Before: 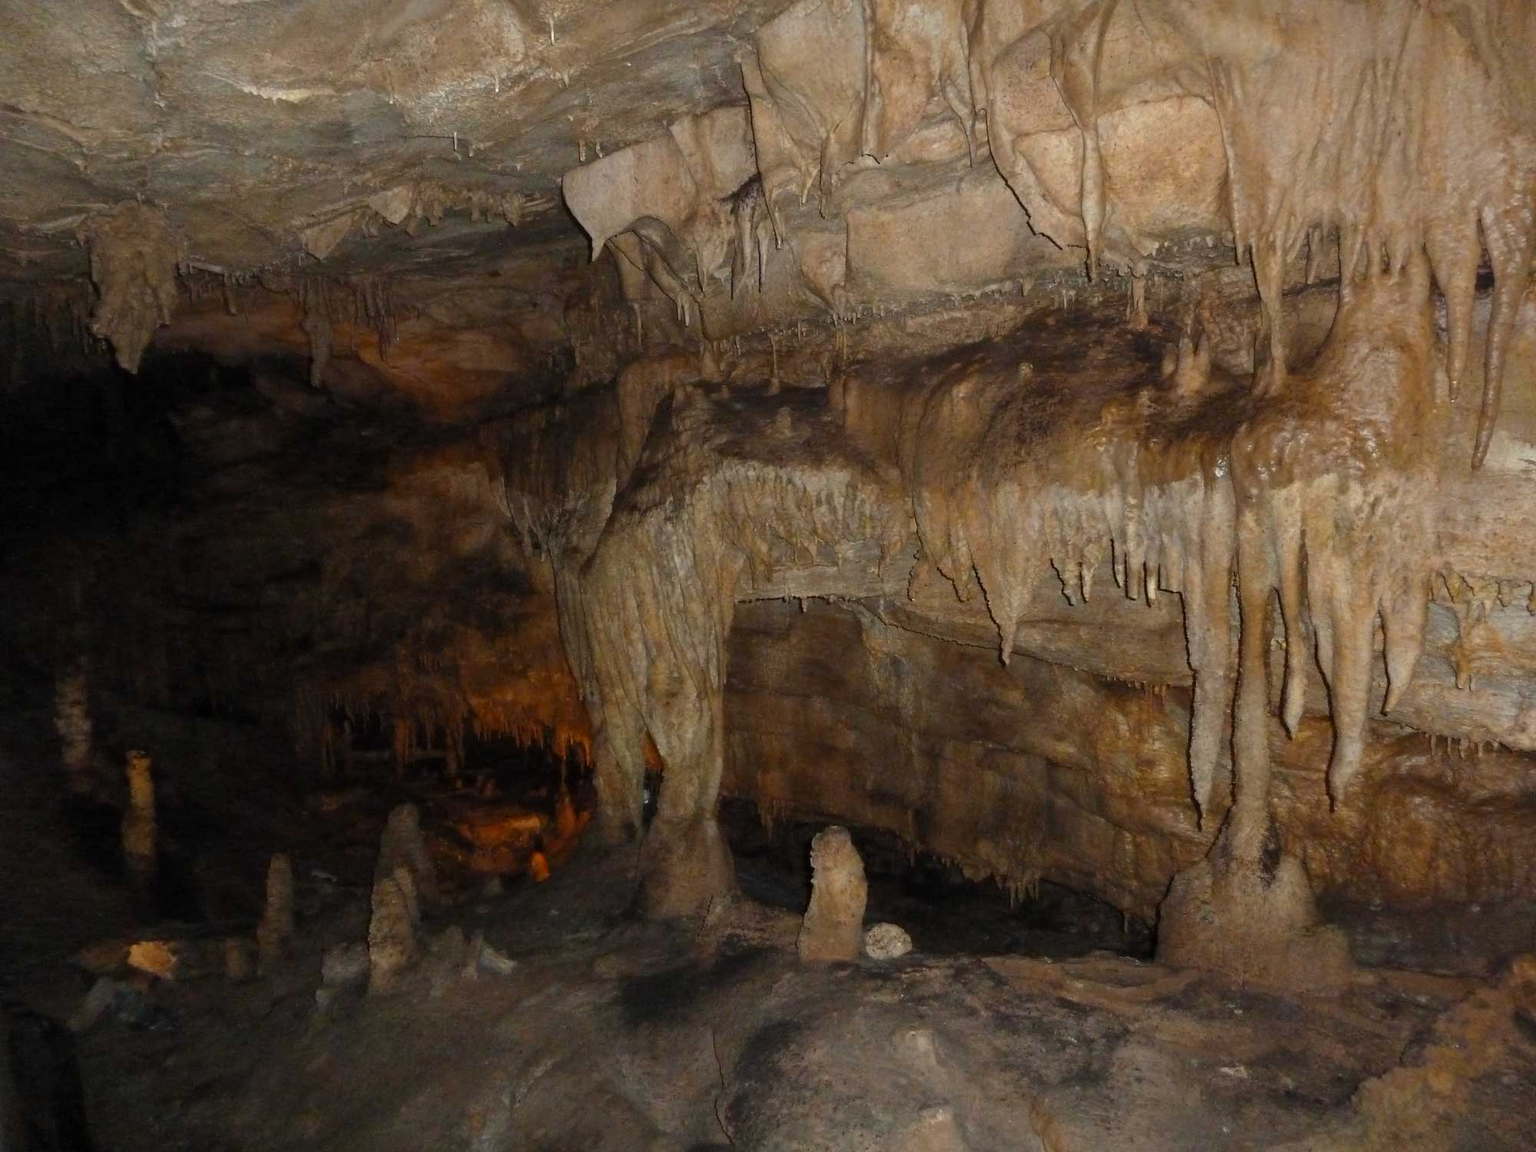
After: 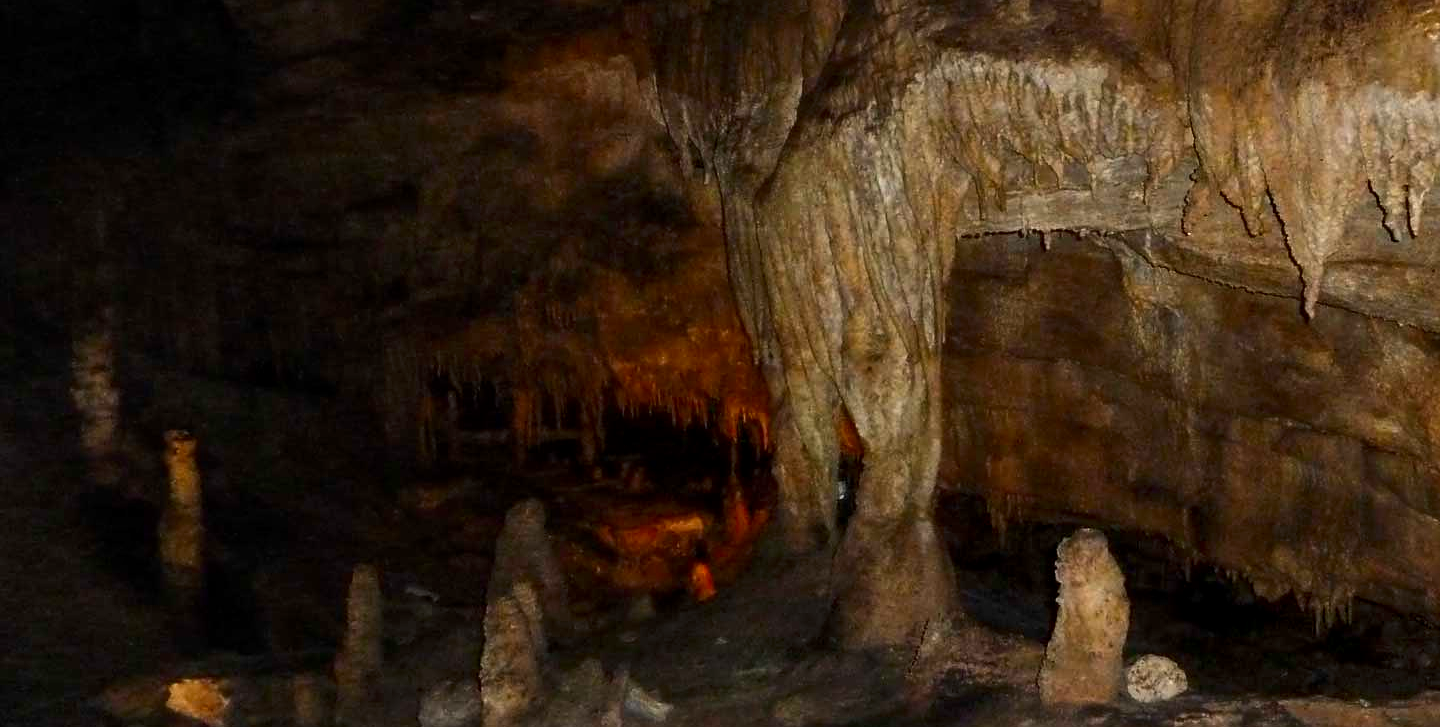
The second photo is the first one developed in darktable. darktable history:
shadows and highlights: shadows 24.5, highlights -78.15, soften with gaussian
sharpen: amount 0.2
crop: top 36.498%, right 27.964%, bottom 14.995%
contrast brightness saturation: contrast 0.18, saturation 0.3
local contrast: on, module defaults
